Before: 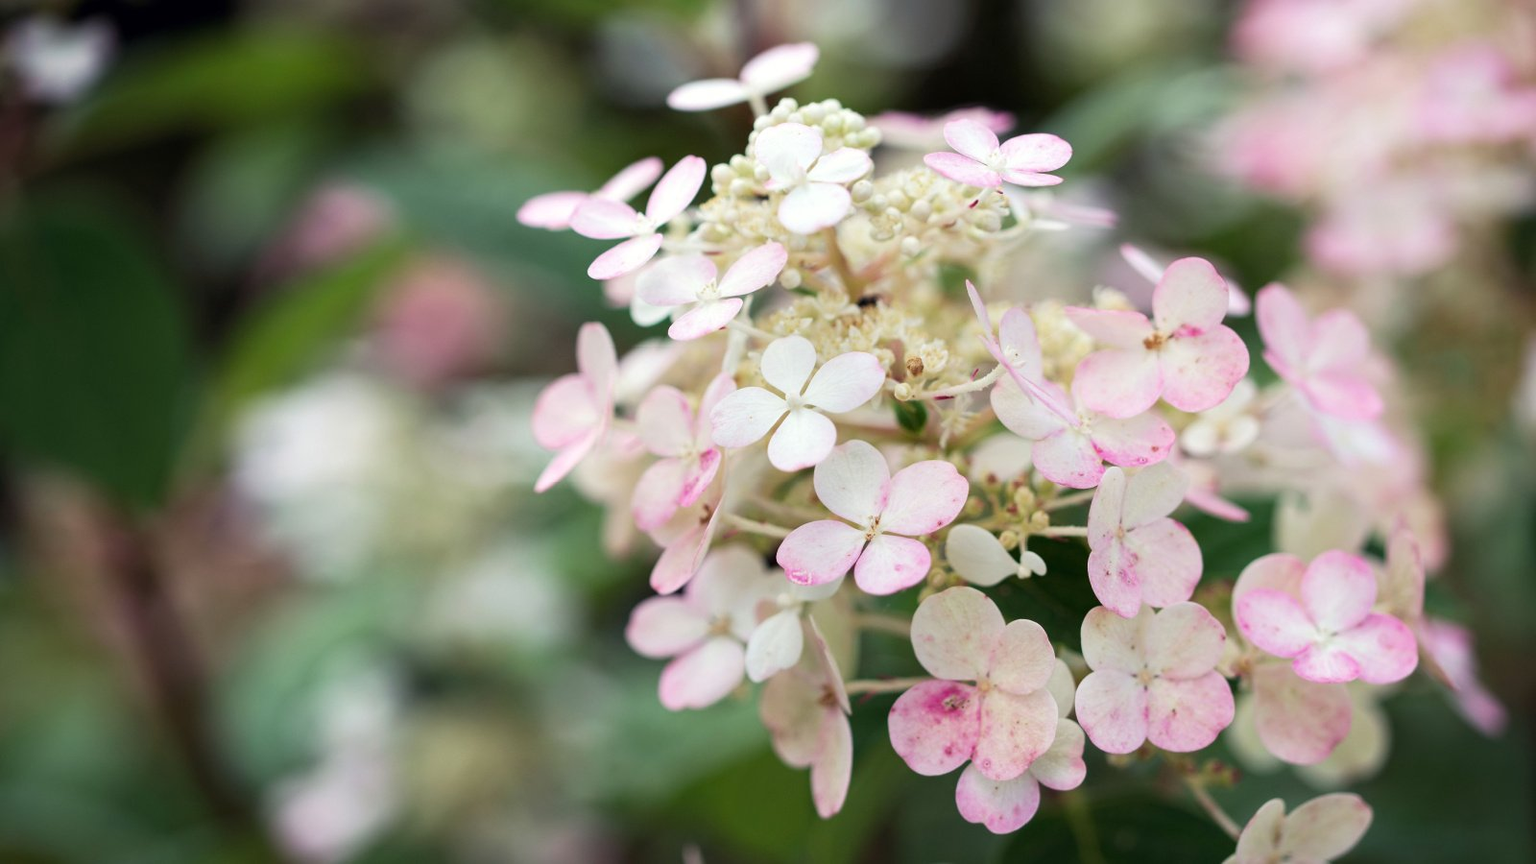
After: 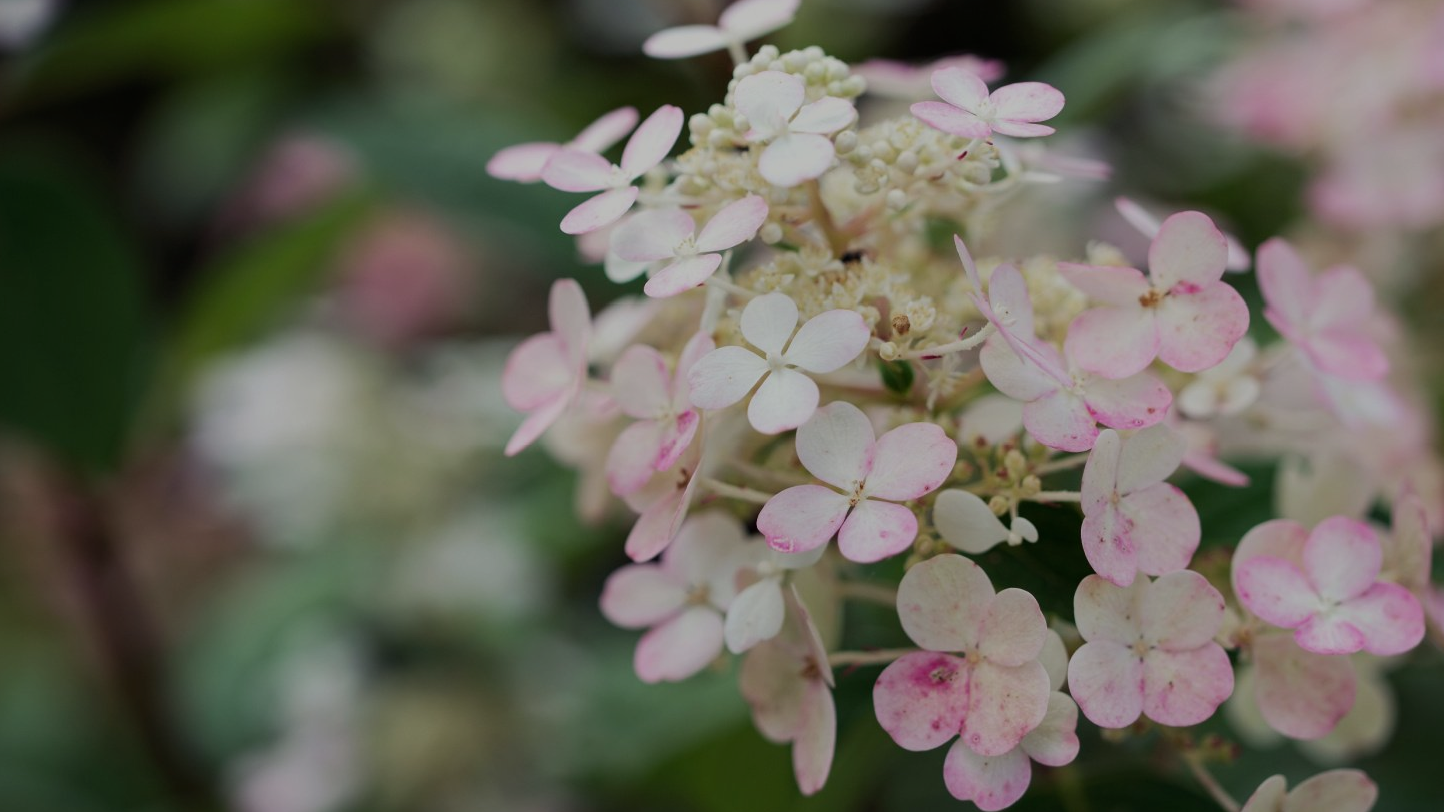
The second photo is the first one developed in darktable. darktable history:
crop: left 3.305%, top 6.436%, right 6.389%, bottom 3.258%
exposure: exposure -1 EV, compensate highlight preservation false
